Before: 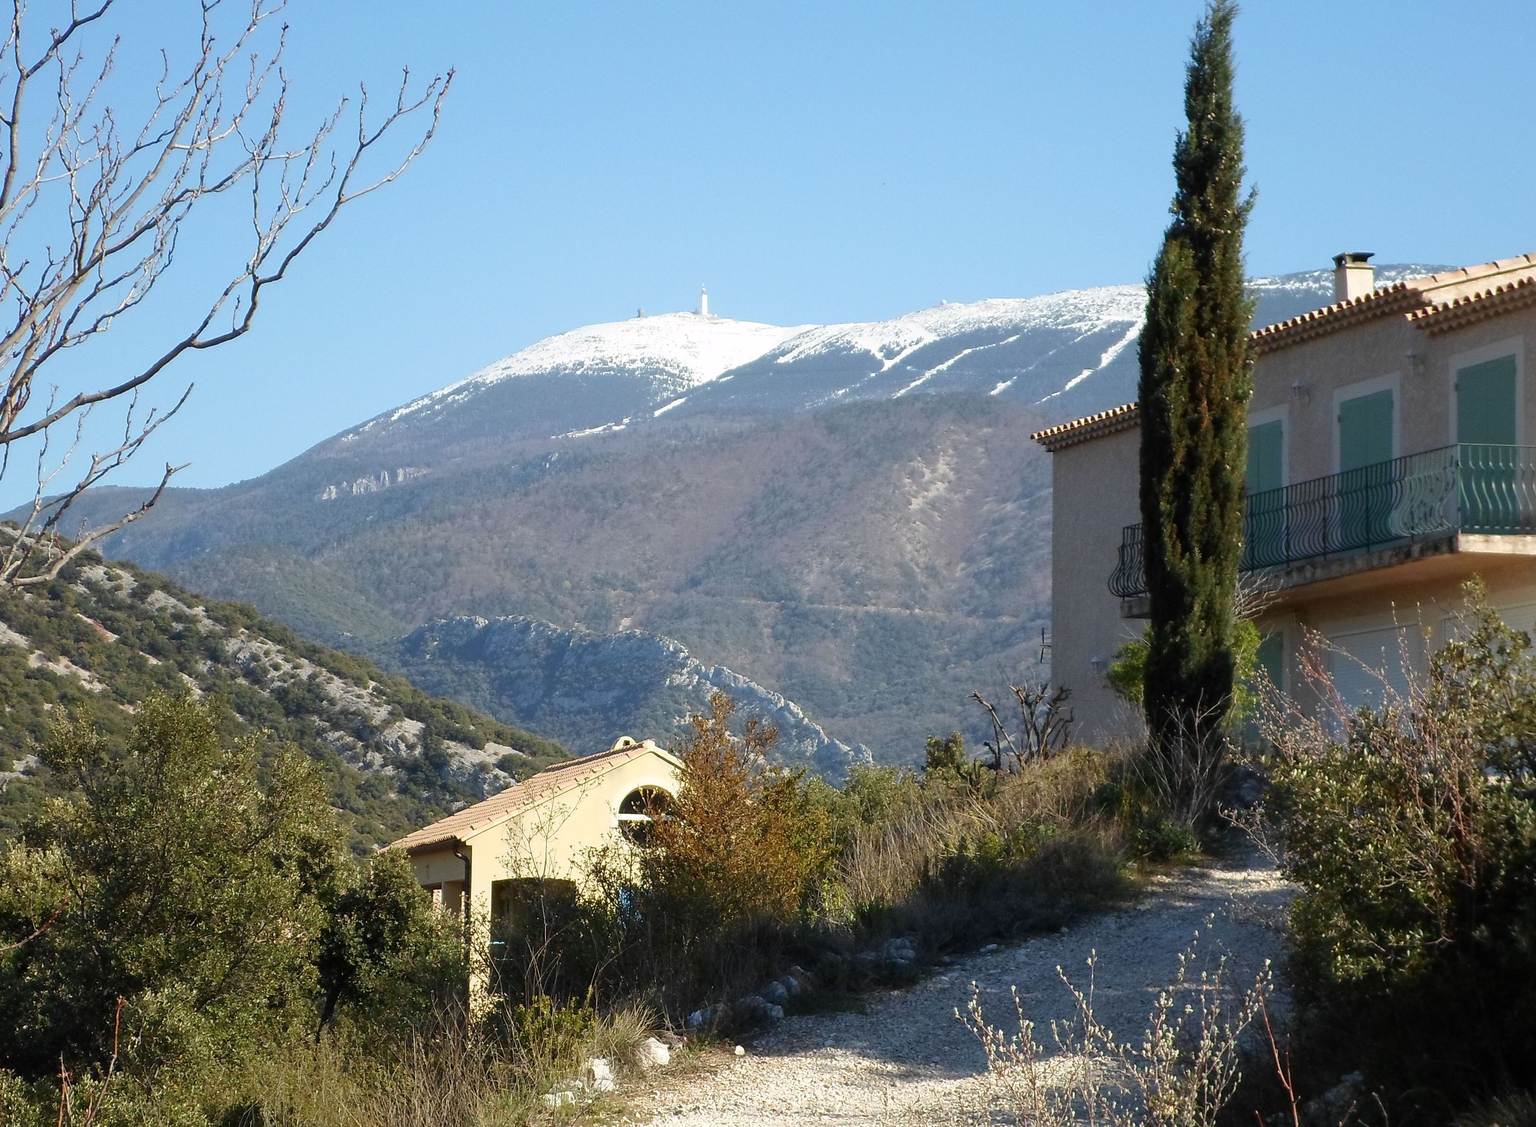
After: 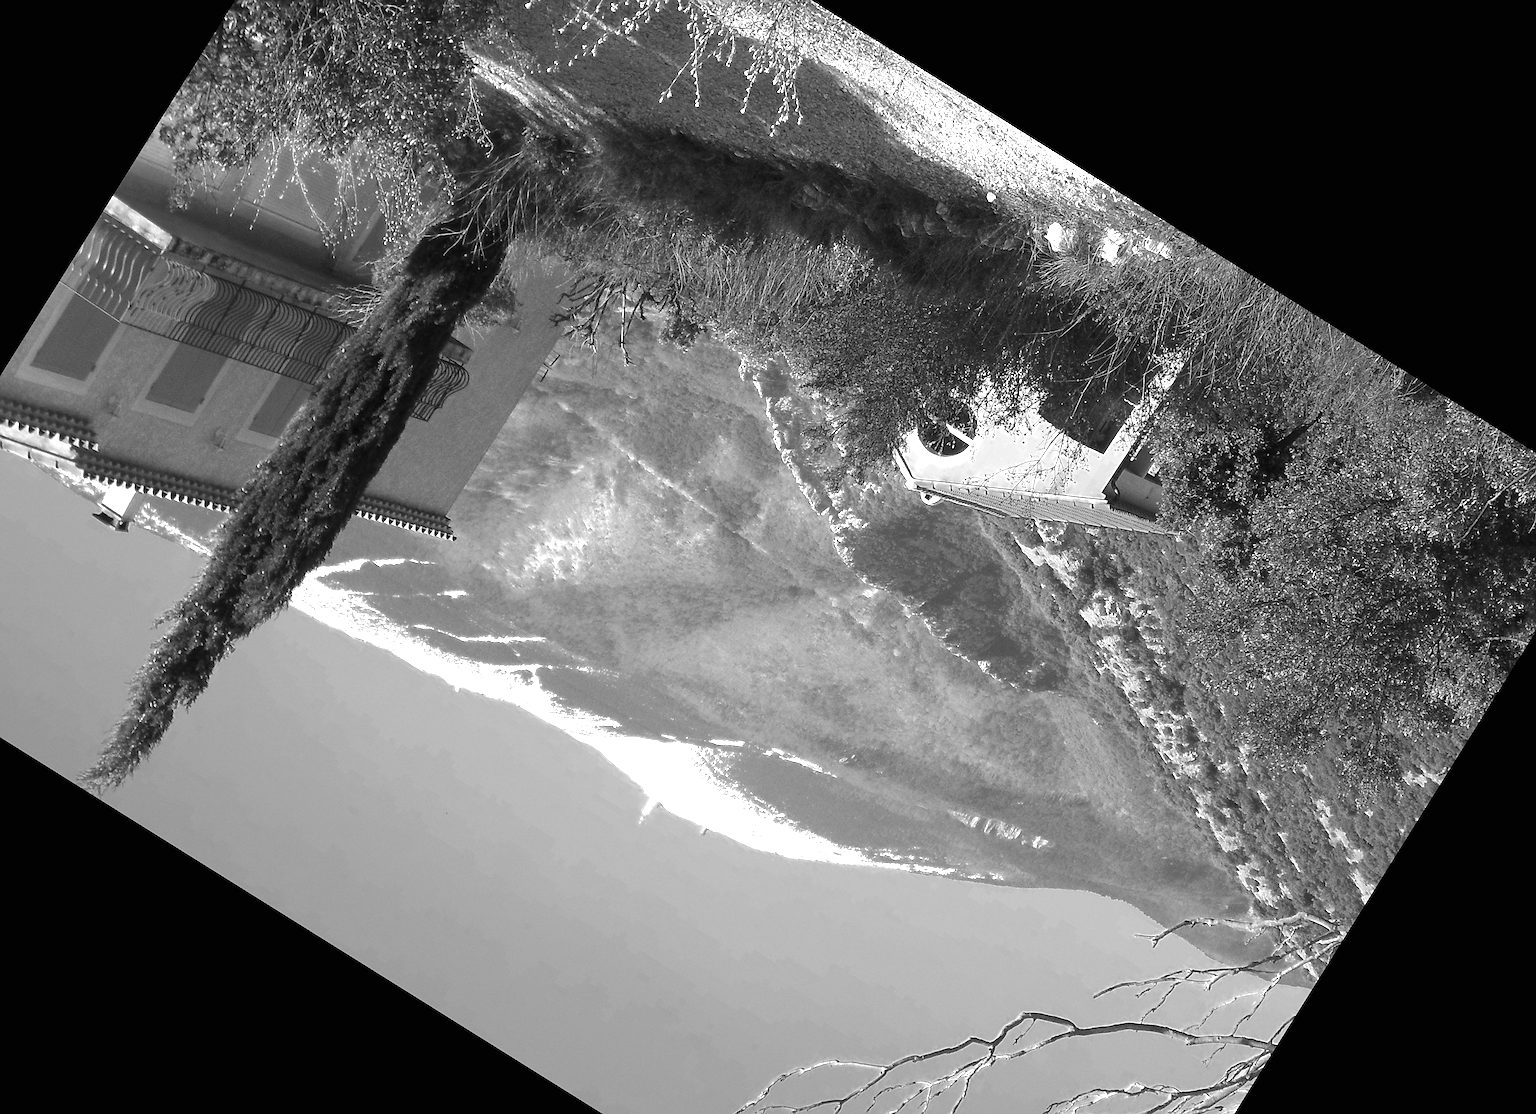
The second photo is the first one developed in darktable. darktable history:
color zones: curves: ch0 [(0.002, 0.429) (0.121, 0.212) (0.198, 0.113) (0.276, 0.344) (0.331, 0.541) (0.41, 0.56) (0.482, 0.289) (0.619, 0.227) (0.721, 0.18) (0.821, 0.435) (0.928, 0.555) (1, 0.587)]; ch1 [(0, 0) (0.143, 0) (0.286, 0) (0.429, 0) (0.571, 0) (0.714, 0) (0.857, 0)]
sharpen: on, module defaults
tone equalizer: edges refinement/feathering 500, mask exposure compensation -1.57 EV, preserve details no
exposure: black level correction 0, exposure 1.105 EV, compensate highlight preservation false
crop and rotate: angle 147.99°, left 9.119%, top 15.627%, right 4.445%, bottom 17.036%
